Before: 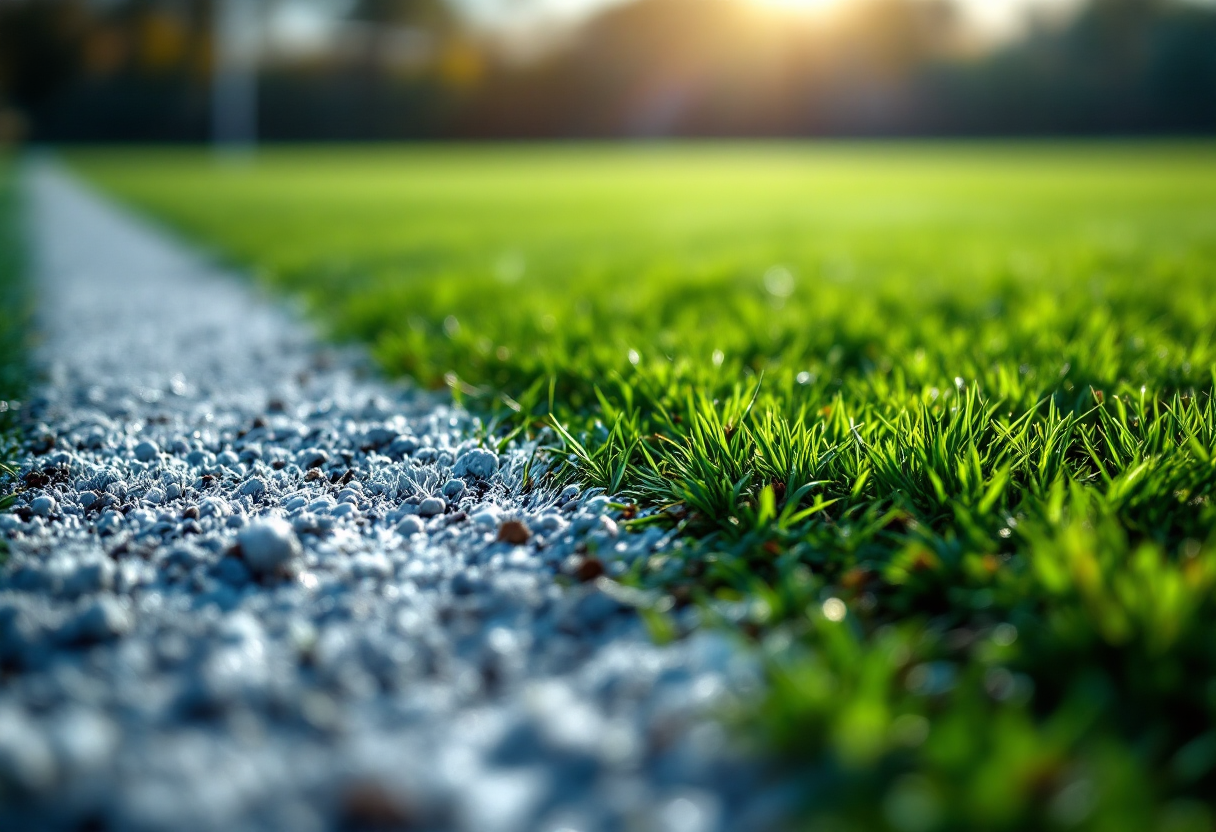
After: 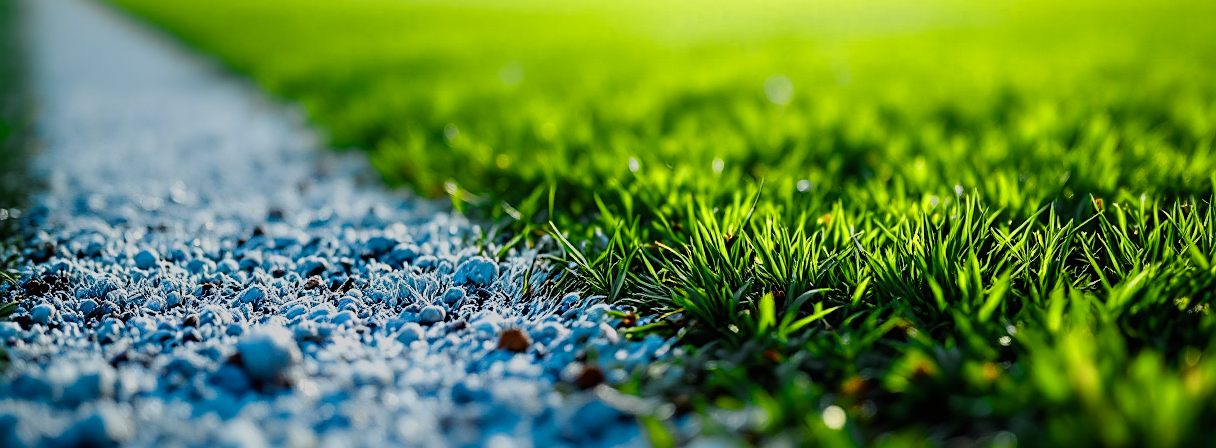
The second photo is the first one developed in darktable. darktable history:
exposure: black level correction -0.004, exposure 0.049 EV, compensate highlight preservation false
color balance rgb: linear chroma grading › global chroma 15.538%, perceptual saturation grading › global saturation 20%, perceptual saturation grading › highlights -24.834%, perceptual saturation grading › shadows 25.447%
crop and rotate: top 23.18%, bottom 22.912%
color zones: curves: ch0 [(0.004, 0.305) (0.261, 0.623) (0.389, 0.399) (0.708, 0.571) (0.947, 0.34)]; ch1 [(0.025, 0.645) (0.229, 0.584) (0.326, 0.551) (0.484, 0.262) (0.757, 0.643)]
filmic rgb: black relative exposure -6.93 EV, white relative exposure 5.65 EV, threshold 2.94 EV, hardness 2.86, enable highlight reconstruction true
sharpen: amount 0.495
